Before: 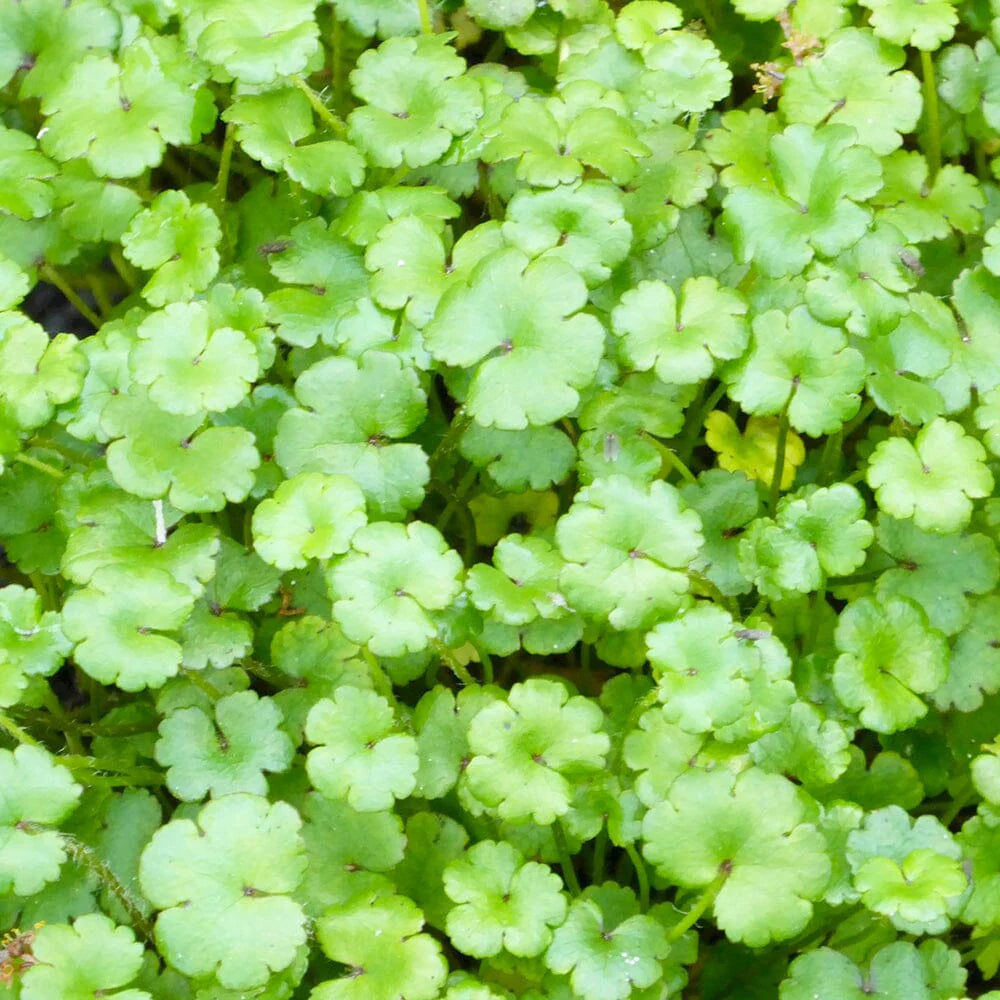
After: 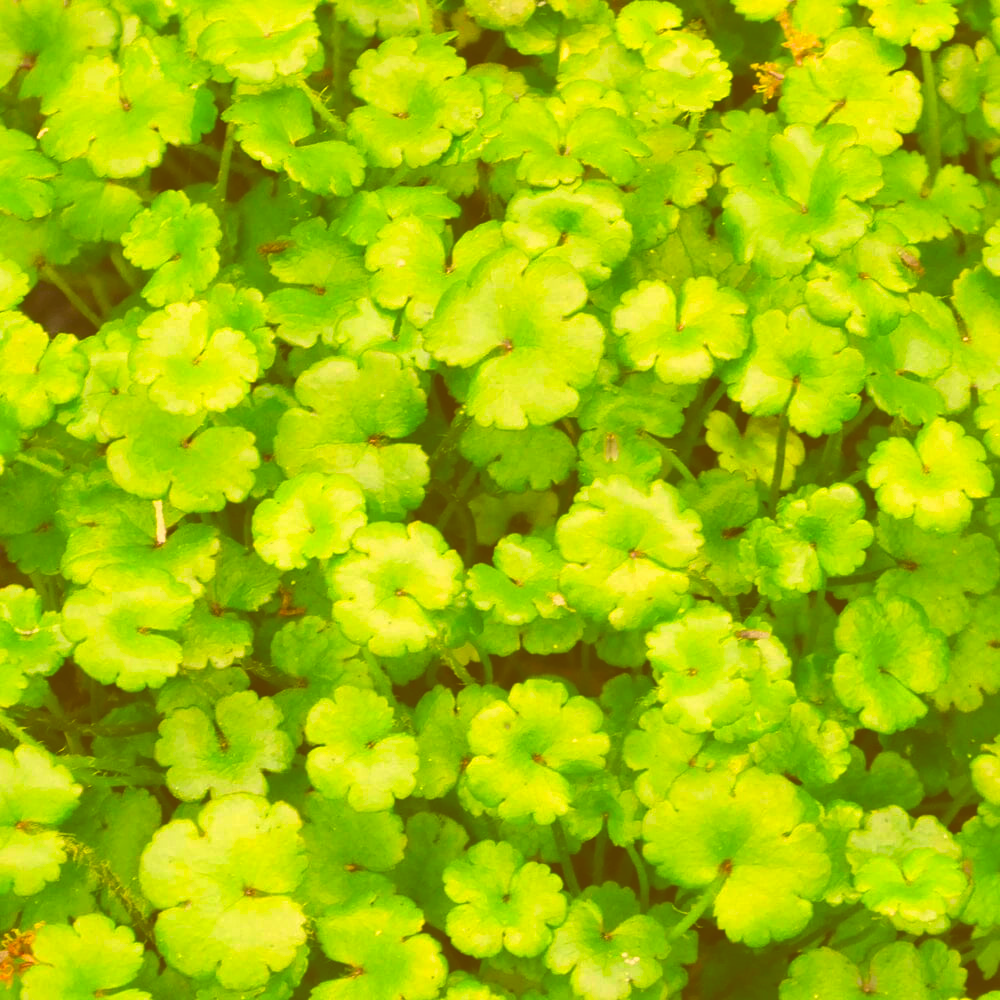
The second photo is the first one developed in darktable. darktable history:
exposure: black level correction -0.062, exposure -0.05 EV, compensate highlight preservation false
color correction: highlights a* 10.44, highlights b* 30.04, shadows a* 2.73, shadows b* 17.51, saturation 1.72
local contrast: mode bilateral grid, contrast 20, coarseness 50, detail 120%, midtone range 0.2
